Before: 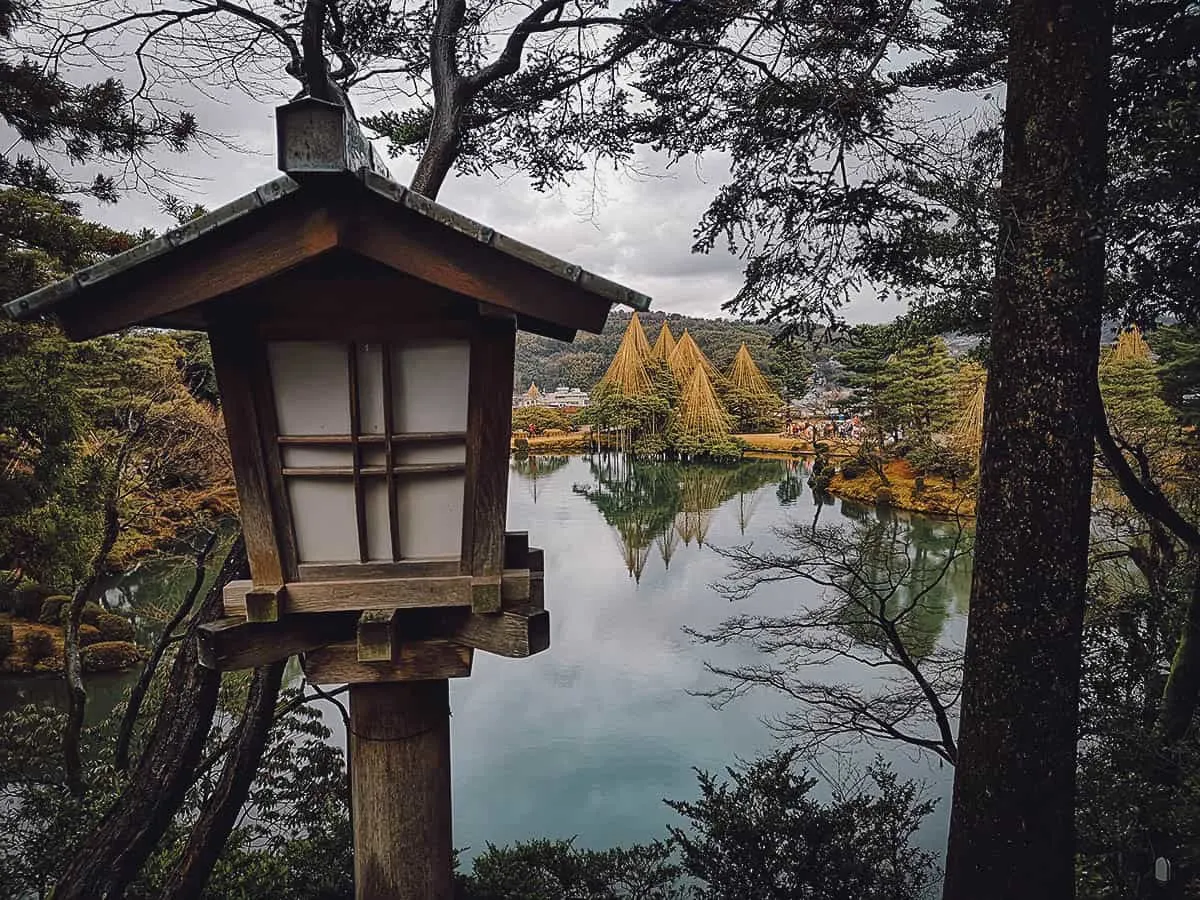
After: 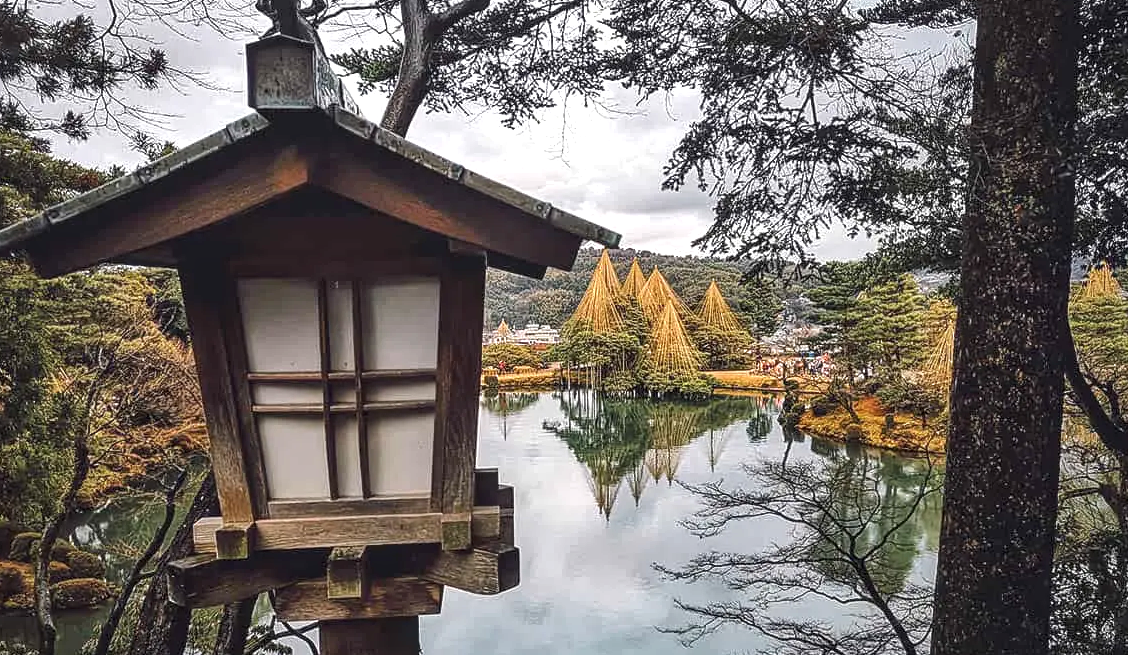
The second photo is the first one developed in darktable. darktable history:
local contrast: on, module defaults
crop: left 2.569%, top 7.056%, right 3.419%, bottom 20.164%
exposure: black level correction 0, exposure 0.7 EV, compensate highlight preservation false
